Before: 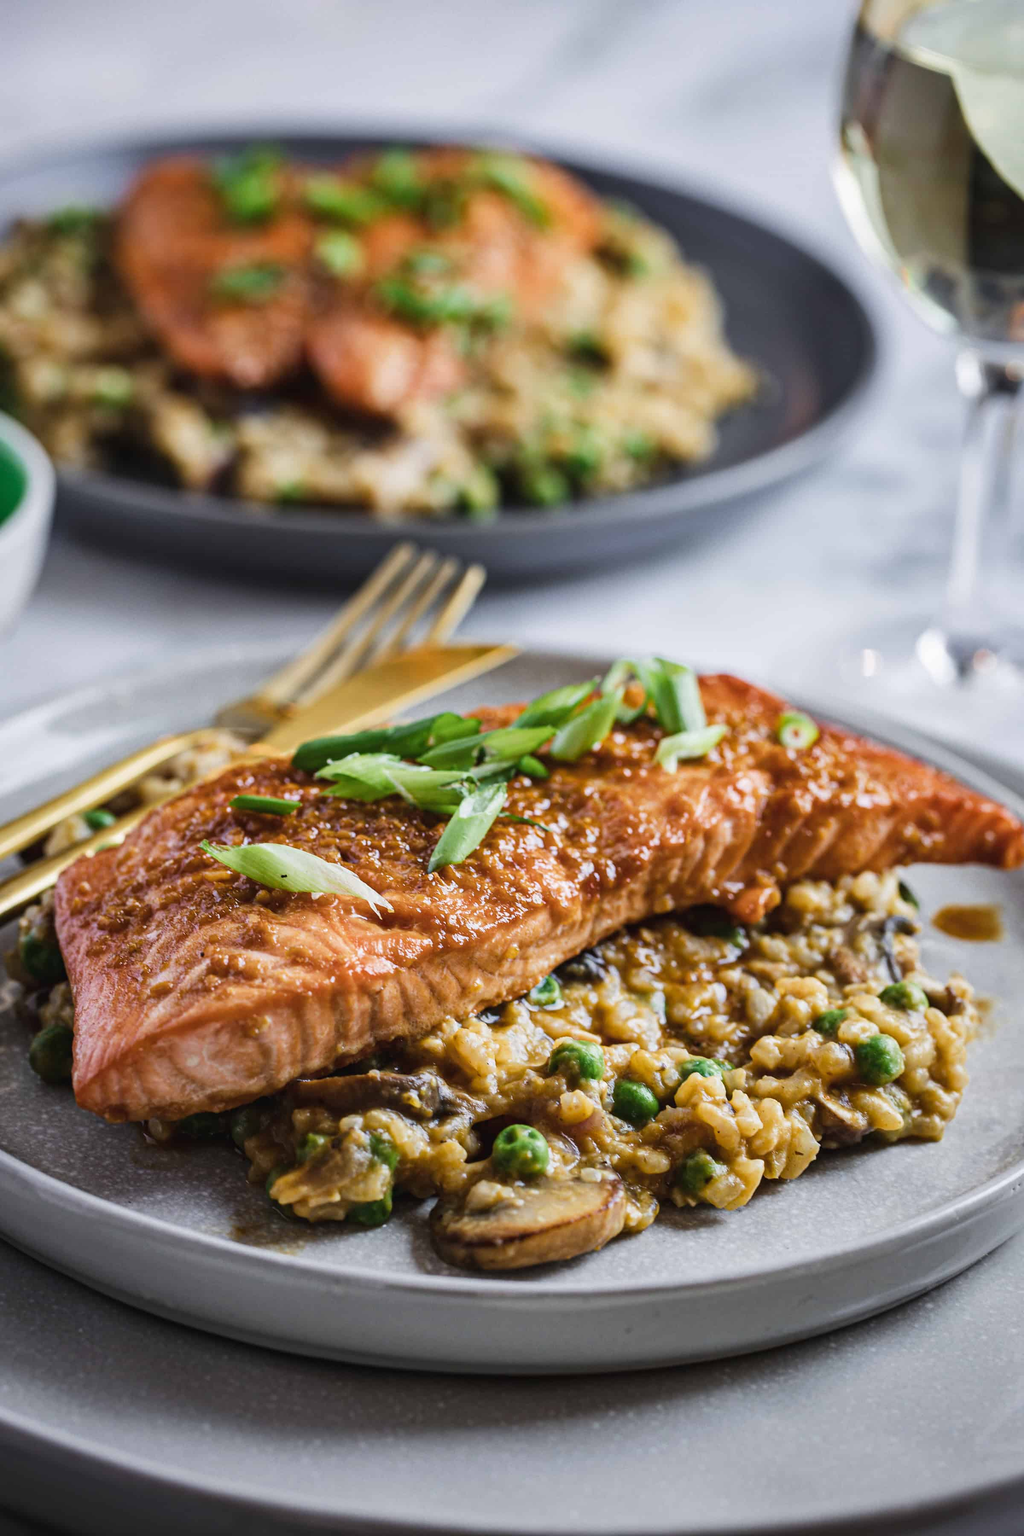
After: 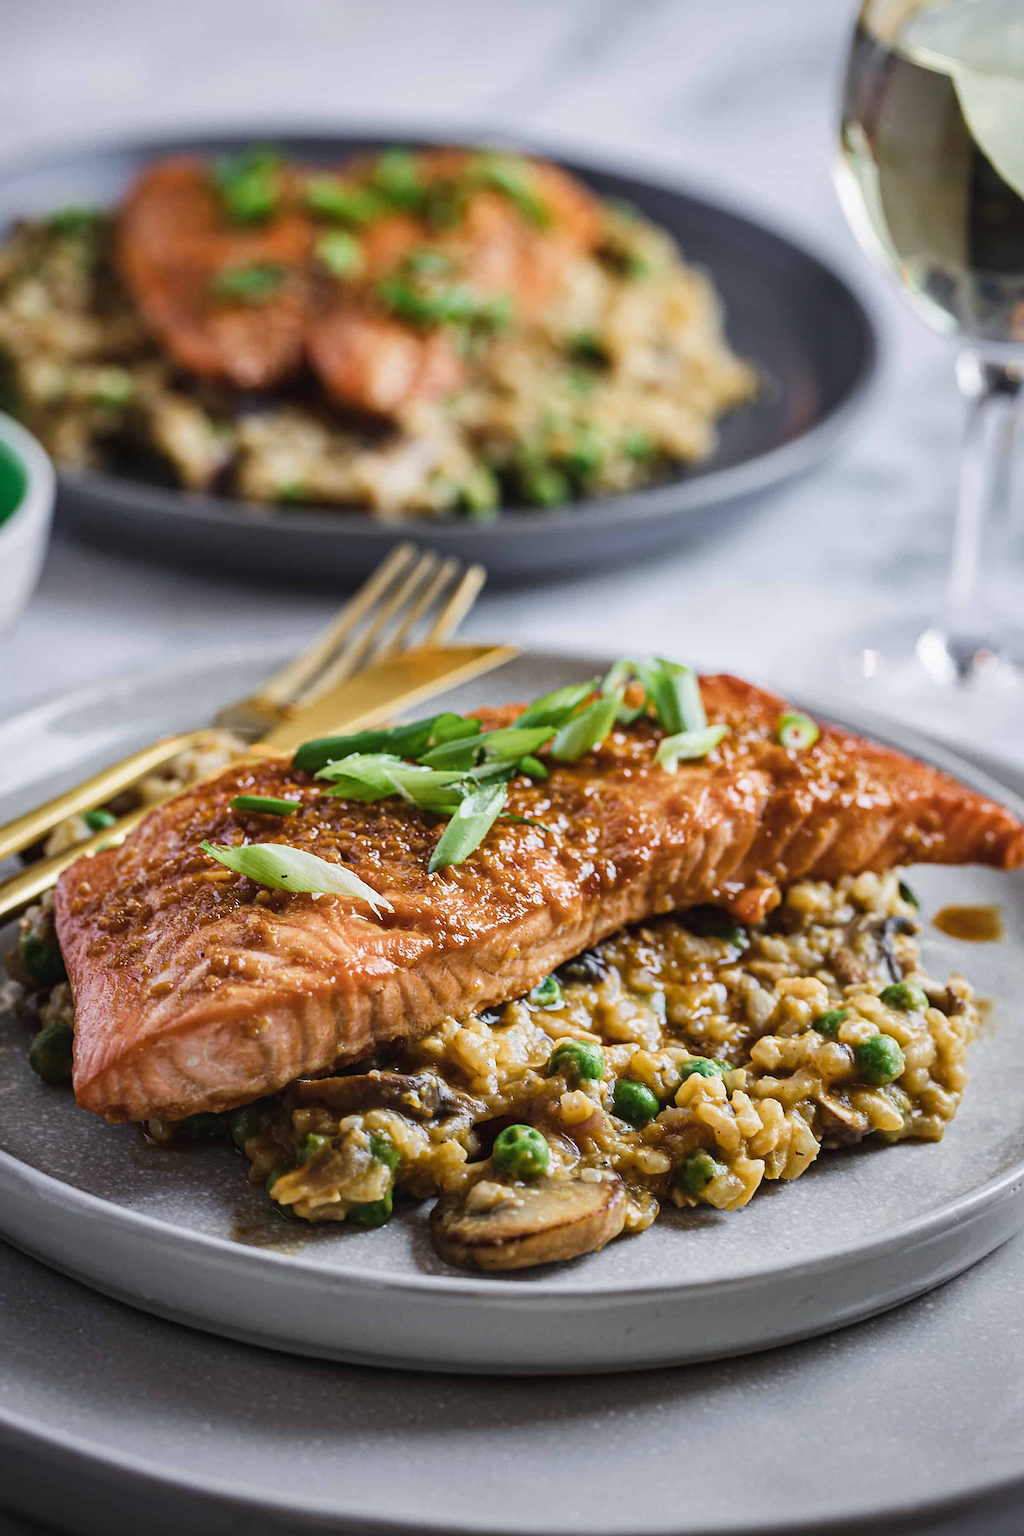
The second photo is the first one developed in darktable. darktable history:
sharpen: amount 0.536
